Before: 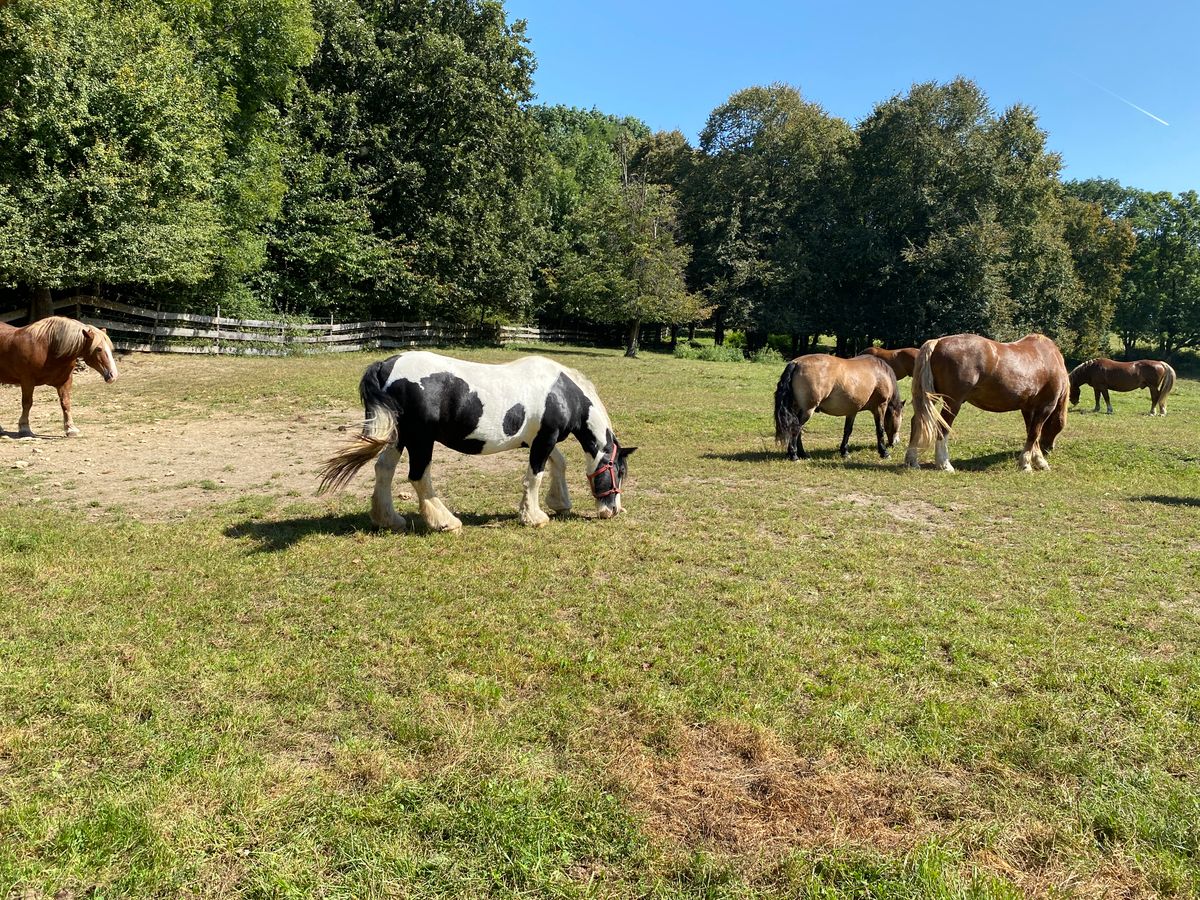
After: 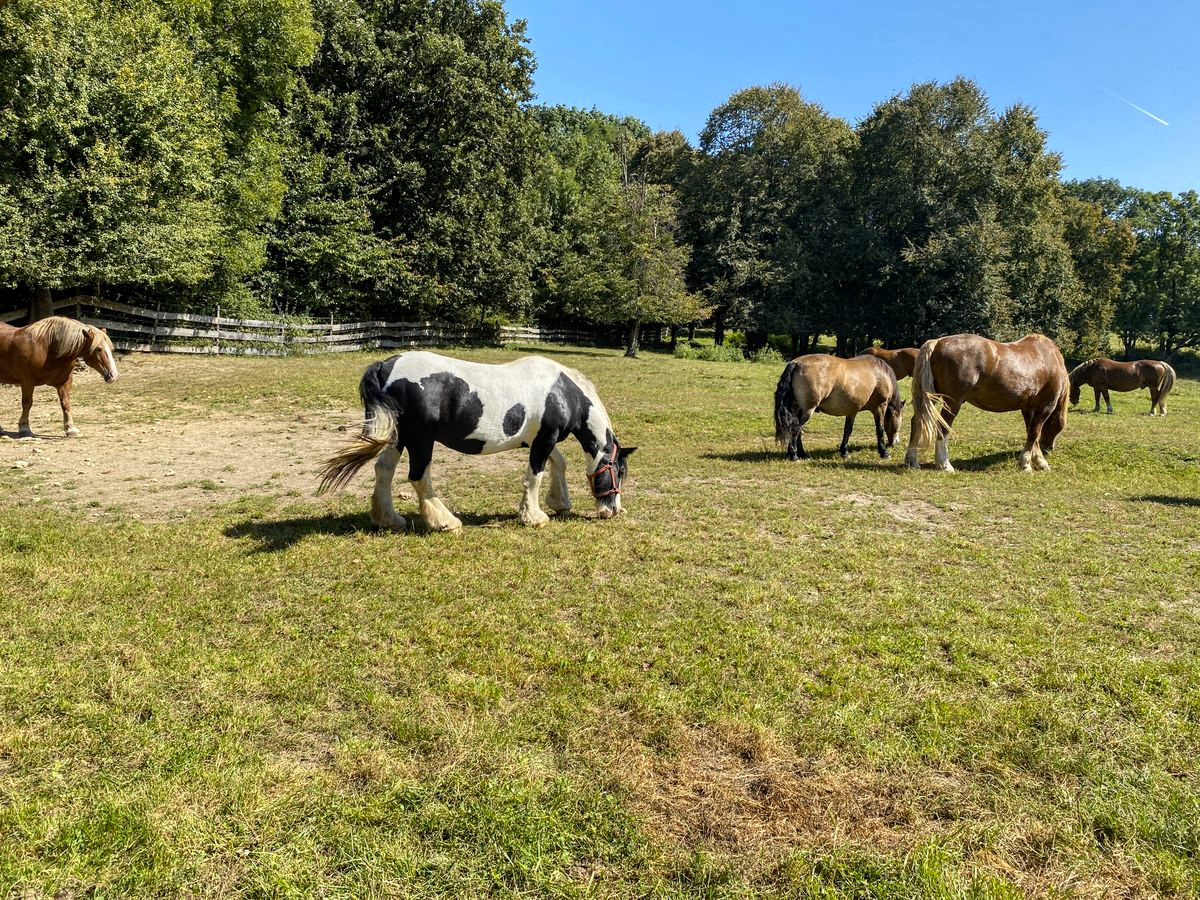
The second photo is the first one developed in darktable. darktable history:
local contrast: on, module defaults
exposure: compensate highlight preservation false
color contrast: green-magenta contrast 0.8, blue-yellow contrast 1.1, unbound 0
